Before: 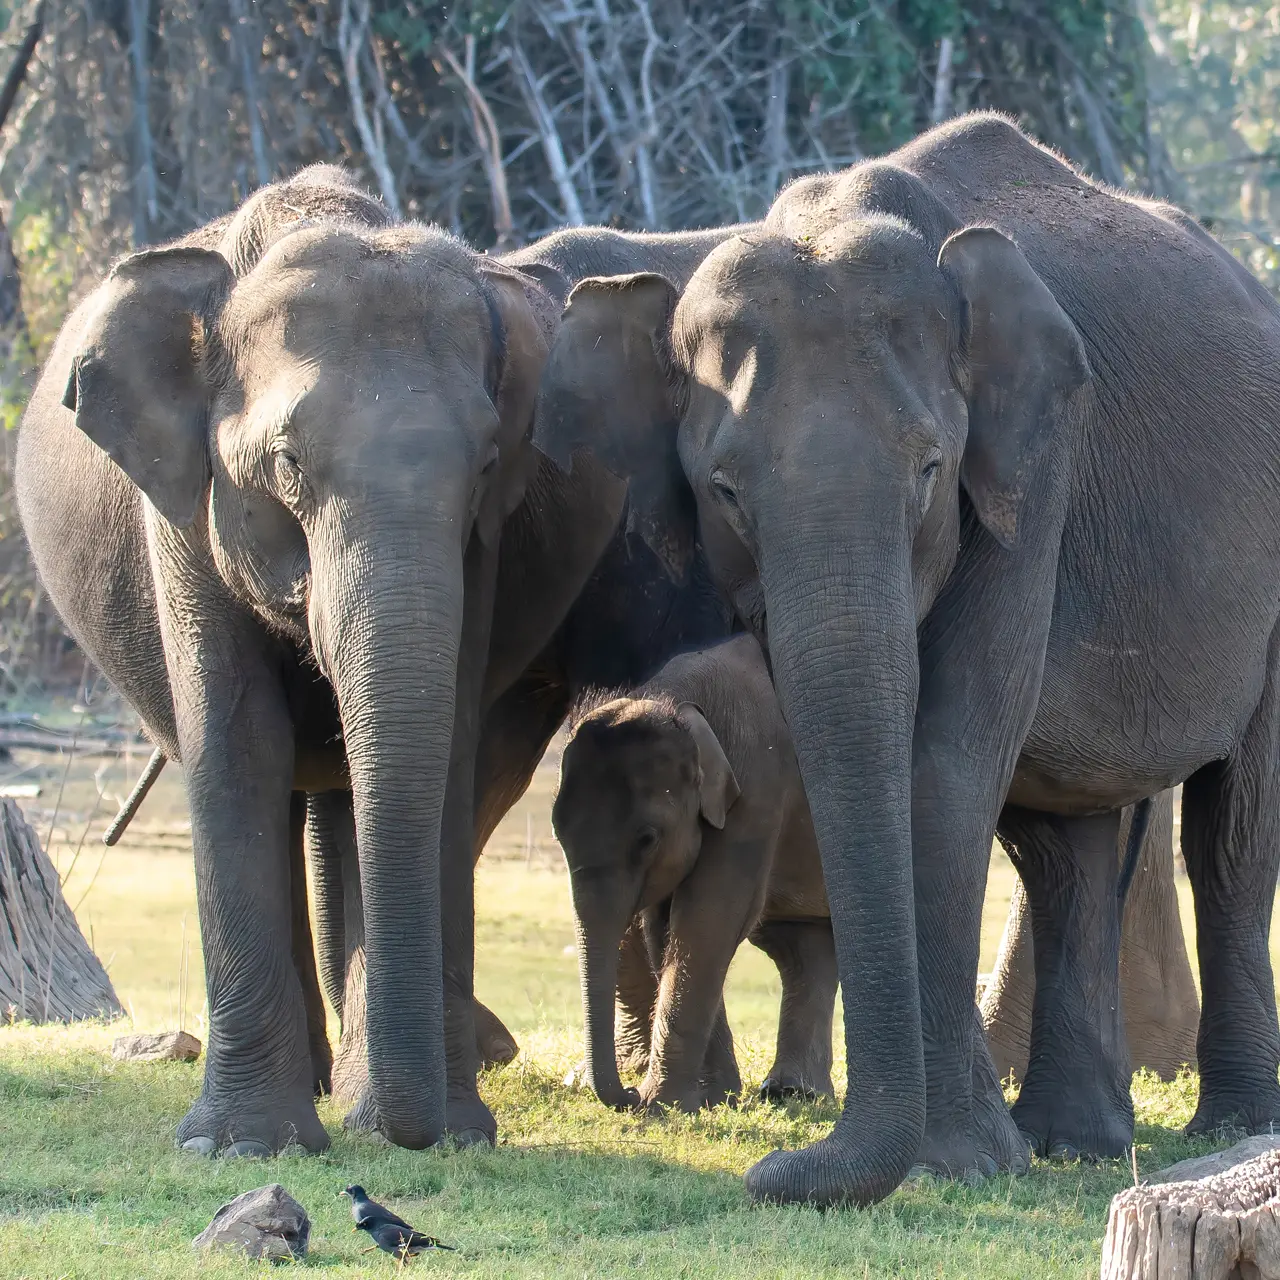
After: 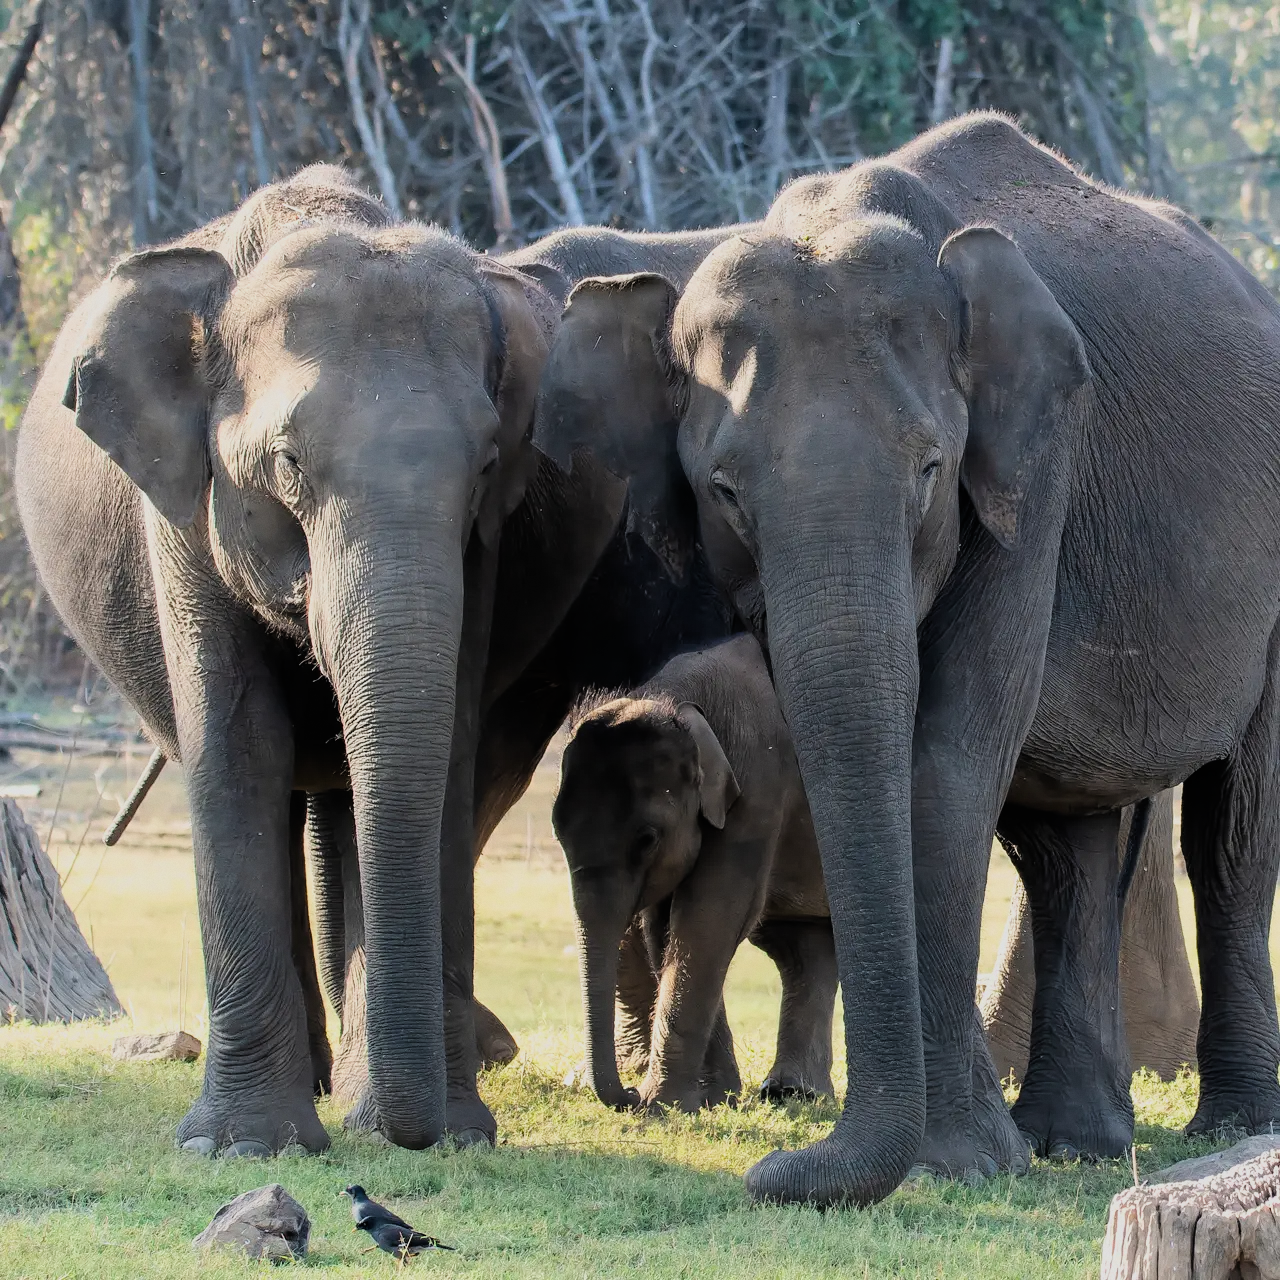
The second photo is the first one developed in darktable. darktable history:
filmic rgb: black relative exposure -7.75 EV, white relative exposure 4.4 EV, threshold 3 EV, hardness 3.76, latitude 50%, contrast 1.1, color science v5 (2021), contrast in shadows safe, contrast in highlights safe, enable highlight reconstruction true
grain: coarseness 0.09 ISO, strength 10%
